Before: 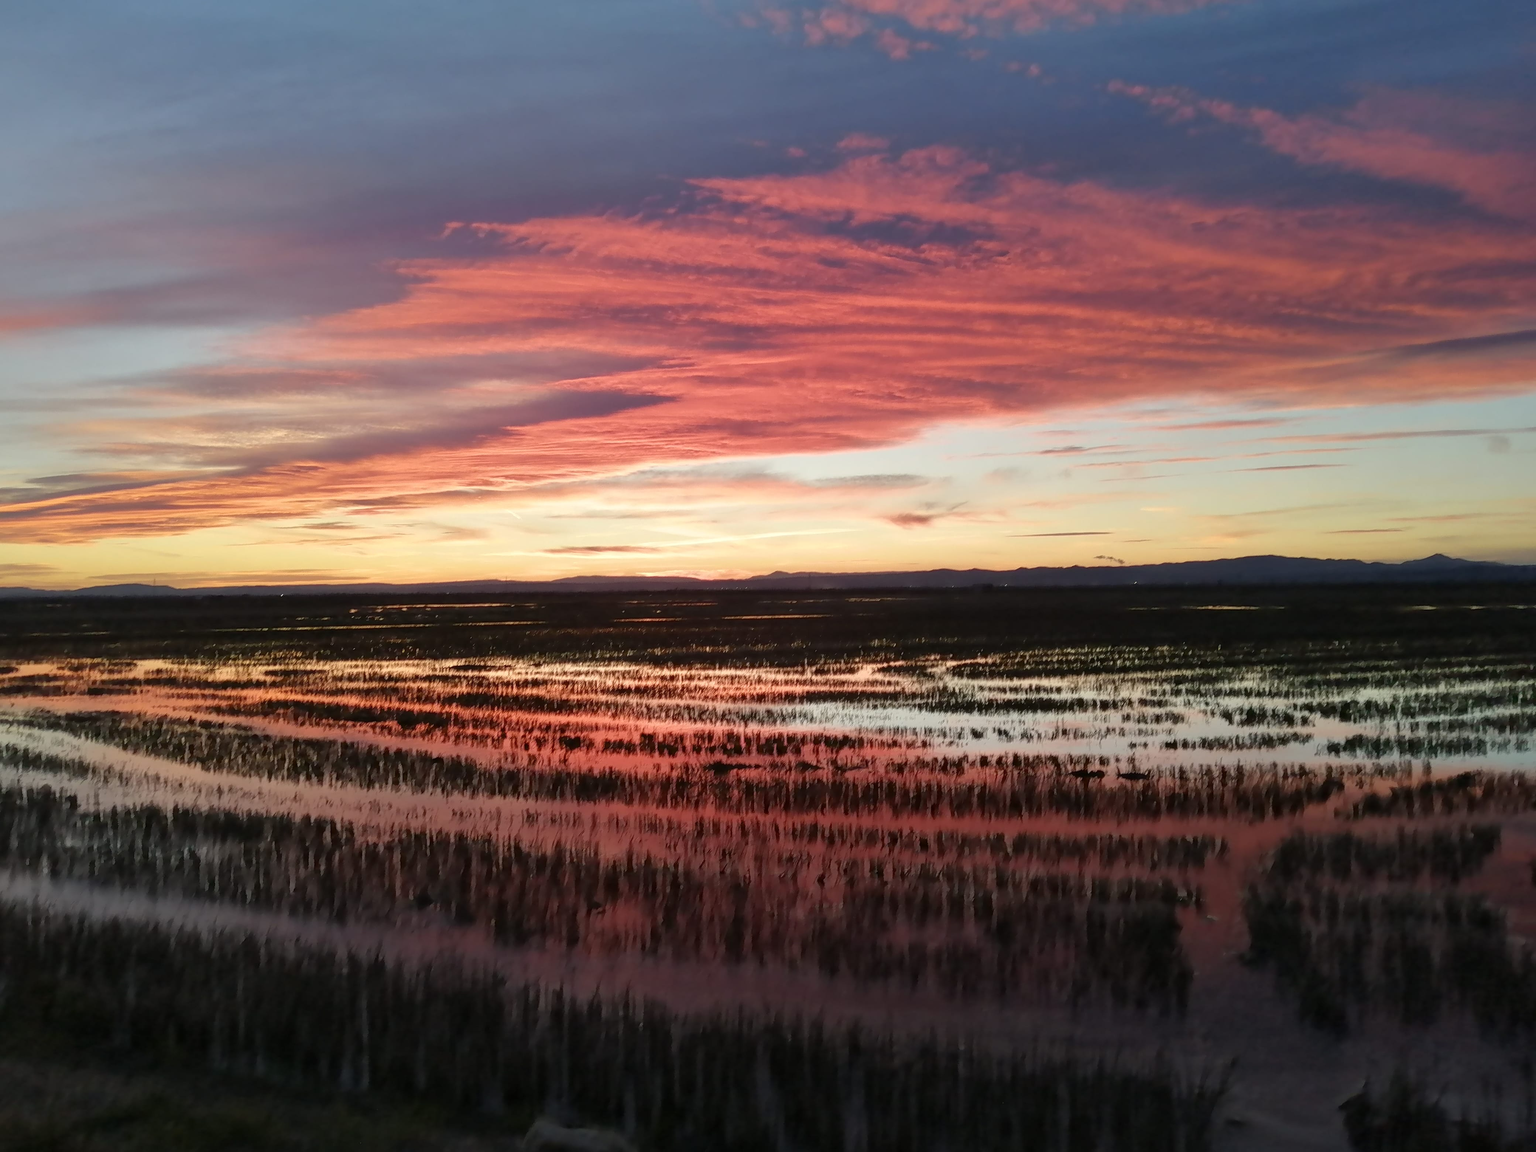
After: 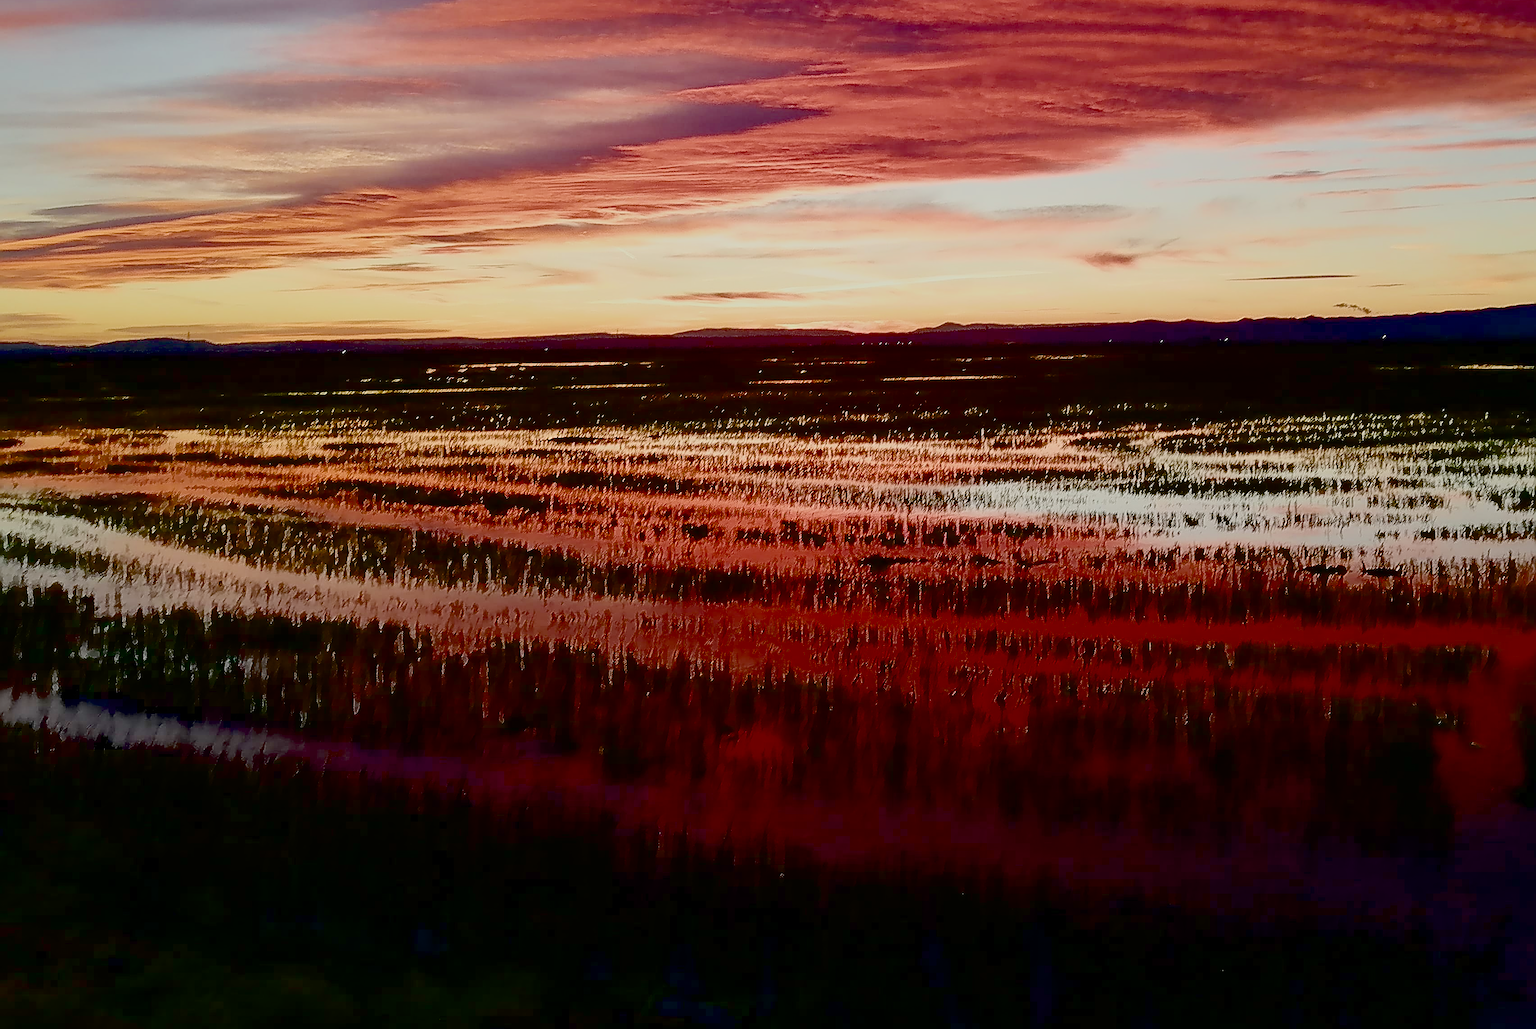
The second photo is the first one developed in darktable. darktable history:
exposure: black level correction 0.056, exposure -0.031 EV, compensate exposure bias true, compensate highlight preservation false
filmic rgb: black relative exposure -13.93 EV, white relative exposure 7.99 EV, hardness 3.73, latitude 49.36%, contrast 0.511, color science v4 (2020)
crop: top 26.656%, right 17.945%
sharpen: amount 1.872
contrast brightness saturation: contrast 0.383, brightness 0.106
